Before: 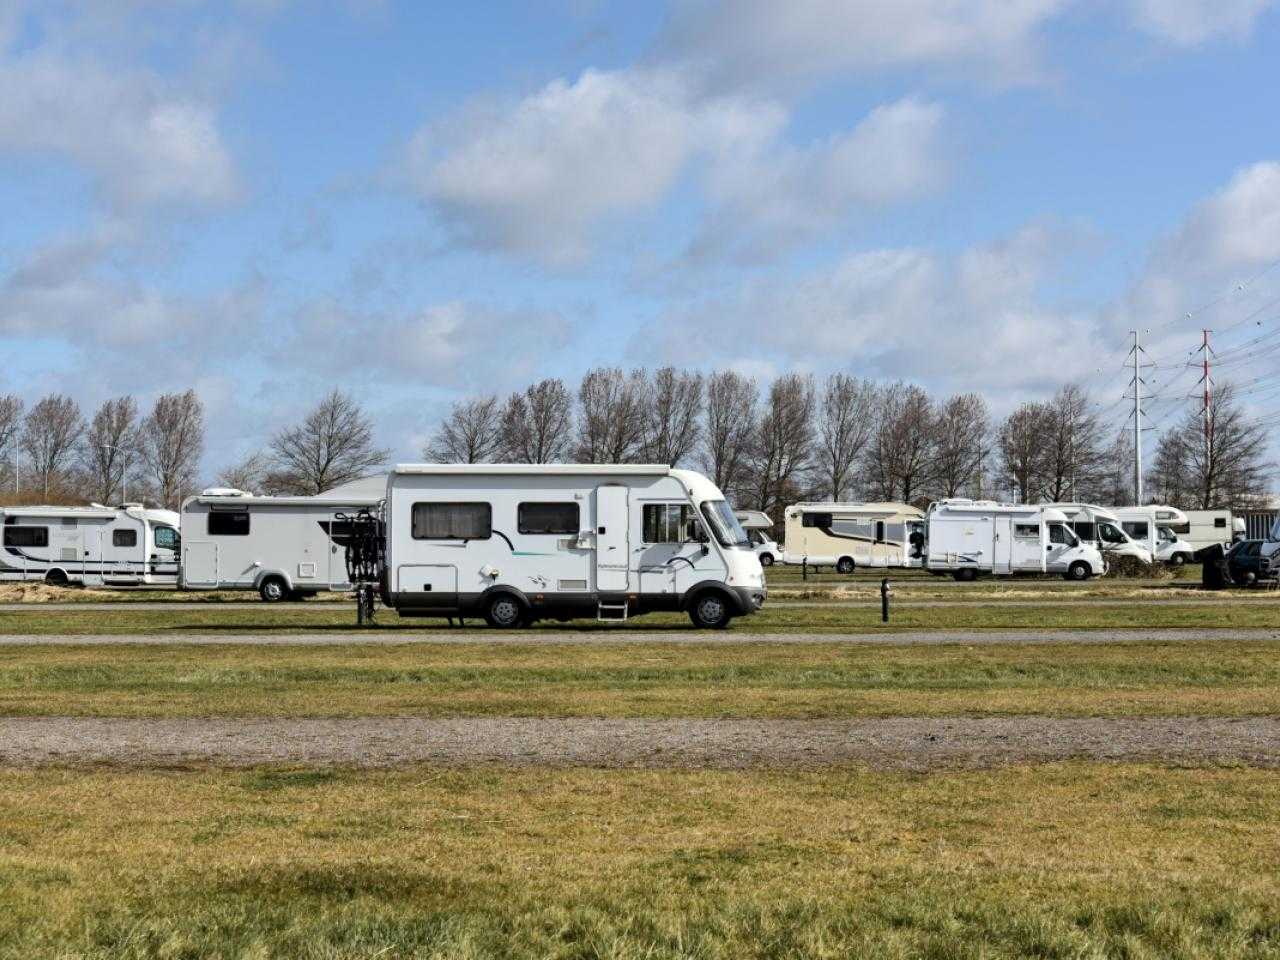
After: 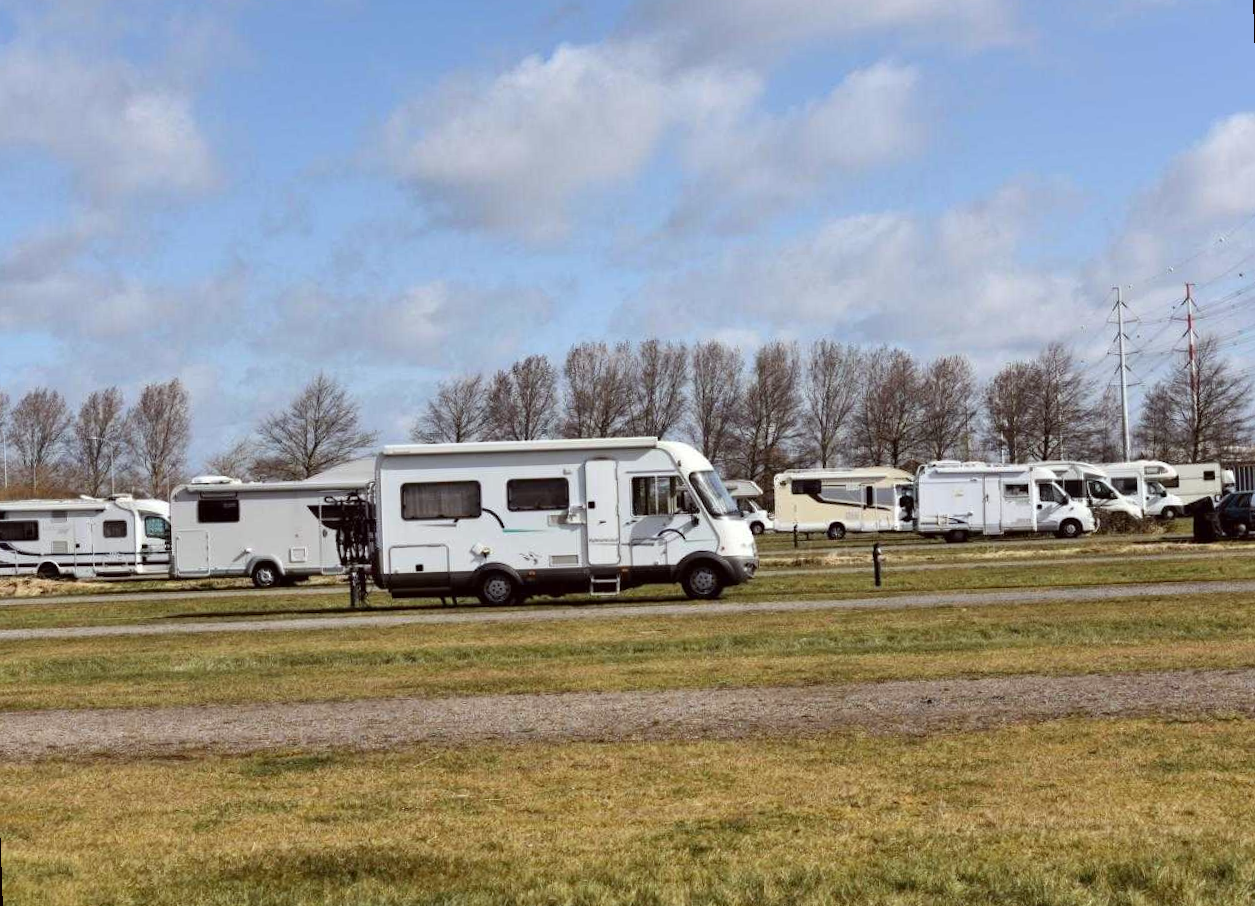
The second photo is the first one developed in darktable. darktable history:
rotate and perspective: rotation -2°, crop left 0.022, crop right 0.978, crop top 0.049, crop bottom 0.951
color balance: mode lift, gamma, gain (sRGB), lift [1, 1.049, 1, 1]
